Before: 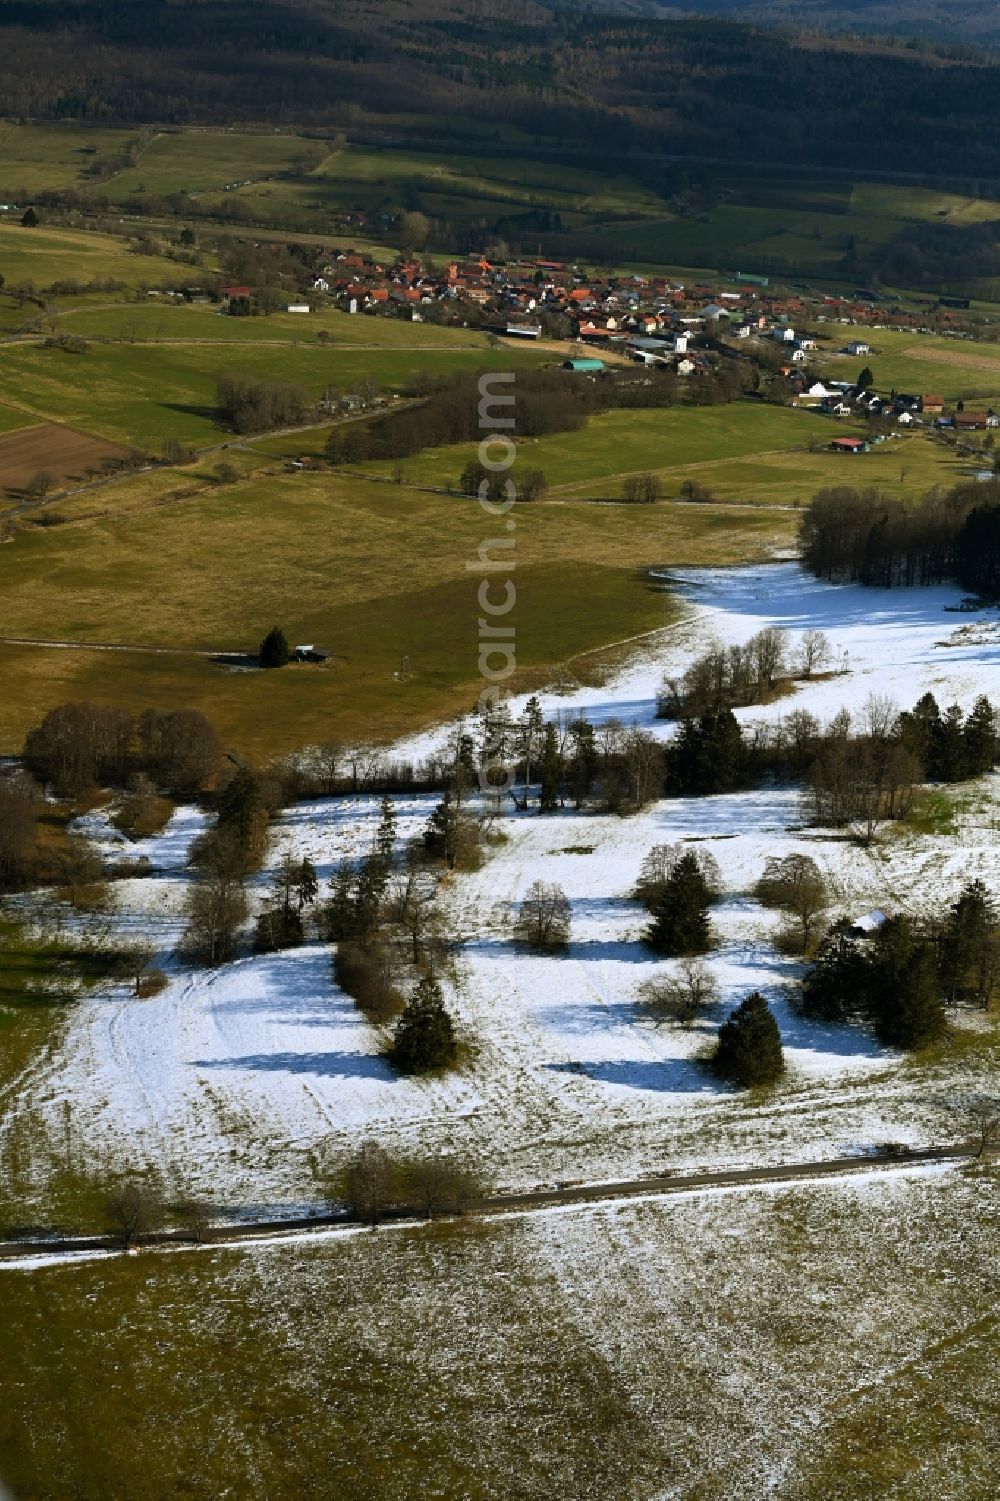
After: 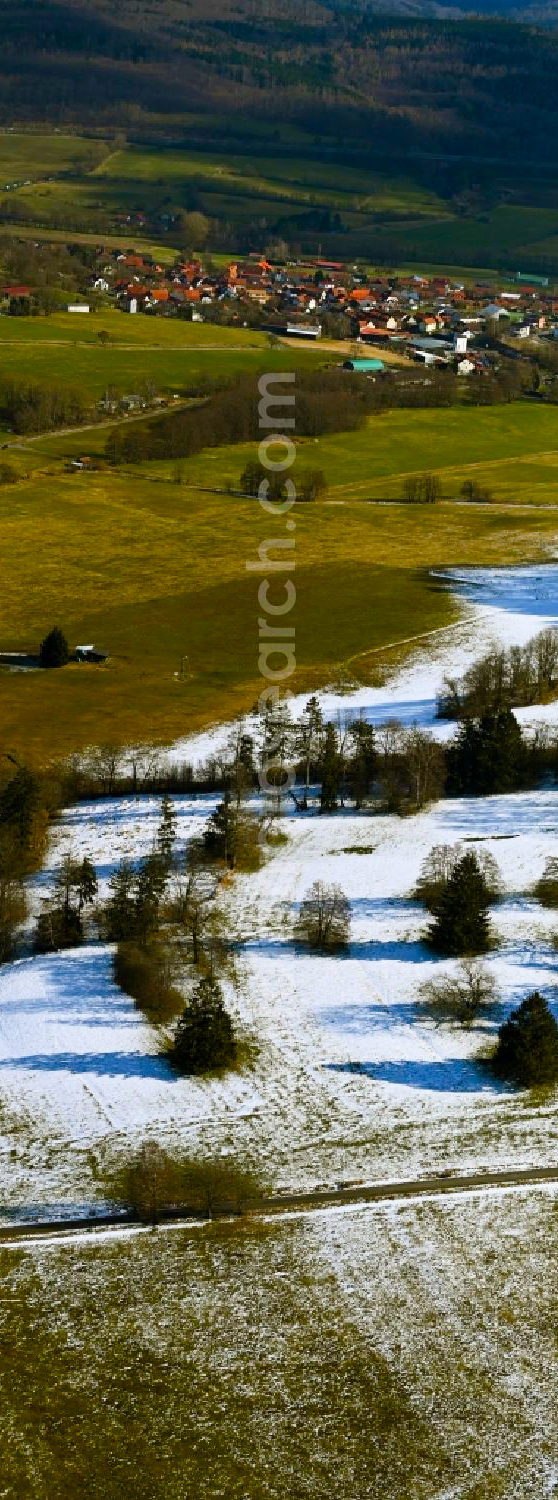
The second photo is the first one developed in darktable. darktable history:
tone curve: curves: ch0 [(0, 0) (0.822, 0.825) (0.994, 0.955)]; ch1 [(0, 0) (0.226, 0.261) (0.383, 0.397) (0.46, 0.46) (0.498, 0.479) (0.524, 0.523) (0.578, 0.575) (1, 1)]; ch2 [(0, 0) (0.438, 0.456) (0.5, 0.498) (0.547, 0.515) (0.597, 0.58) (0.629, 0.603) (1, 1)], preserve colors none
crop: left 22.079%, right 22.031%, bottom 0.013%
color balance rgb: perceptual saturation grading › global saturation 20.842%, perceptual saturation grading › highlights -19.82%, perceptual saturation grading › shadows 29.598%, perceptual brilliance grading › global brilliance 2.95%, perceptual brilliance grading › highlights -2.513%, perceptual brilliance grading › shadows 3.13%, global vibrance 26.615%, contrast 6.046%
shadows and highlights: radius 330.47, shadows 53.9, highlights -98.42, compress 94.61%, soften with gaussian
